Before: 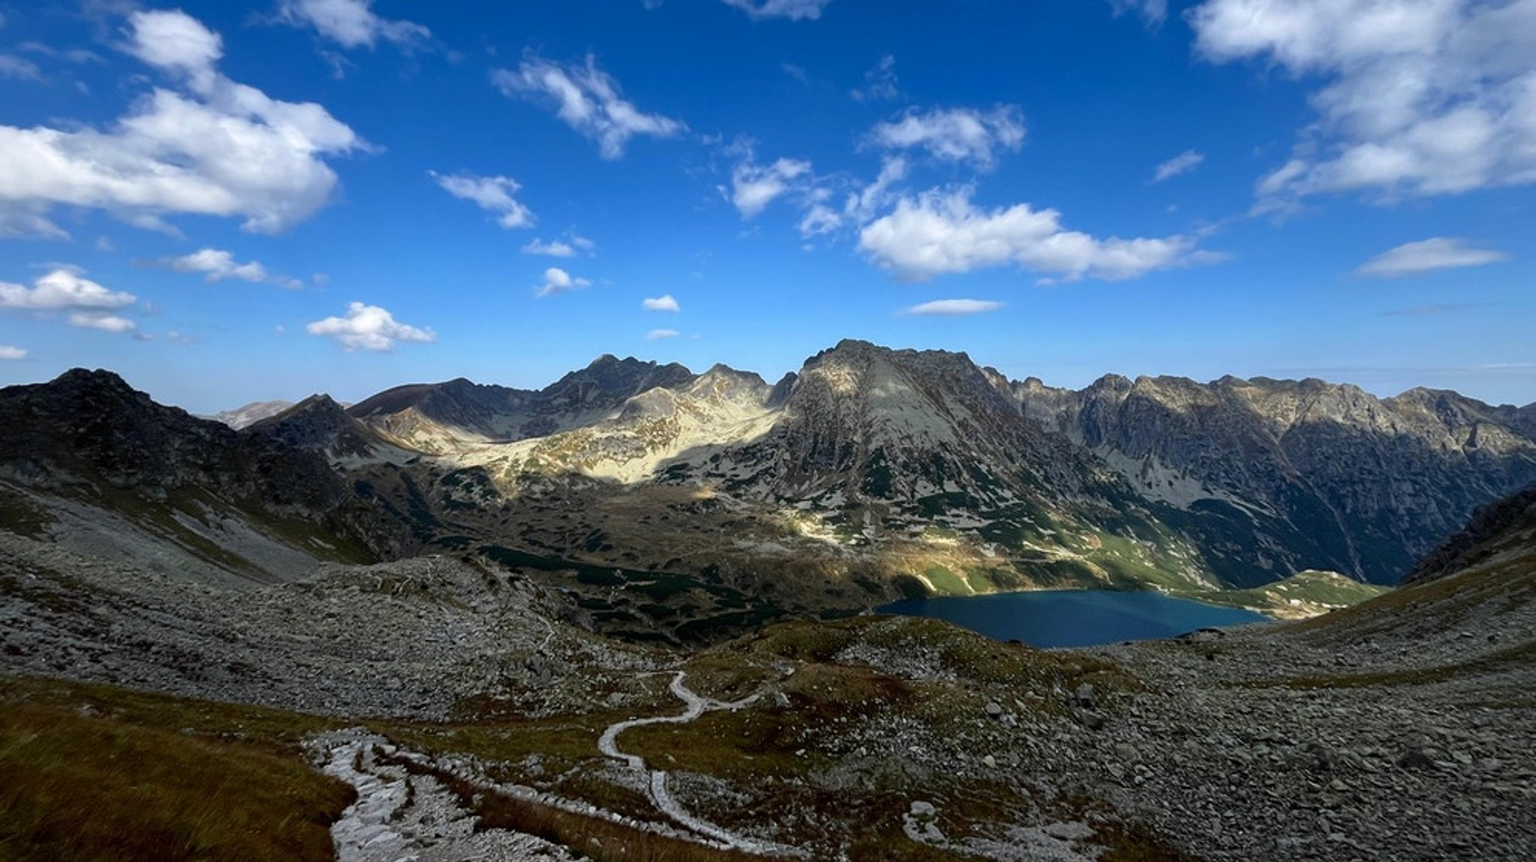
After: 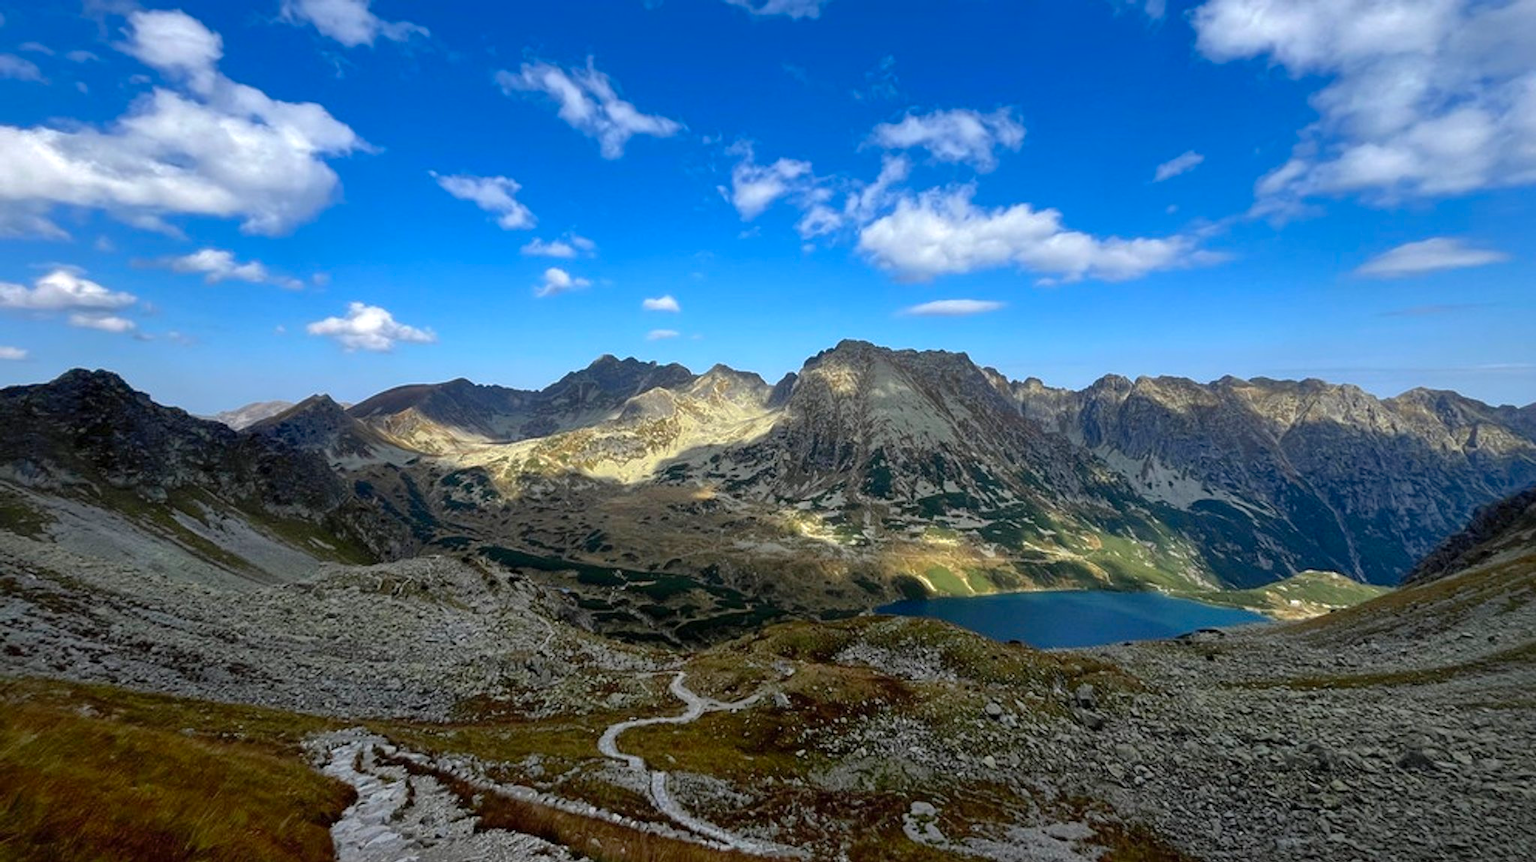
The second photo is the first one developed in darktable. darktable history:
shadows and highlights: on, module defaults
contrast brightness saturation: saturation 0.178
exposure: exposure 0.127 EV, compensate exposure bias true, compensate highlight preservation false
